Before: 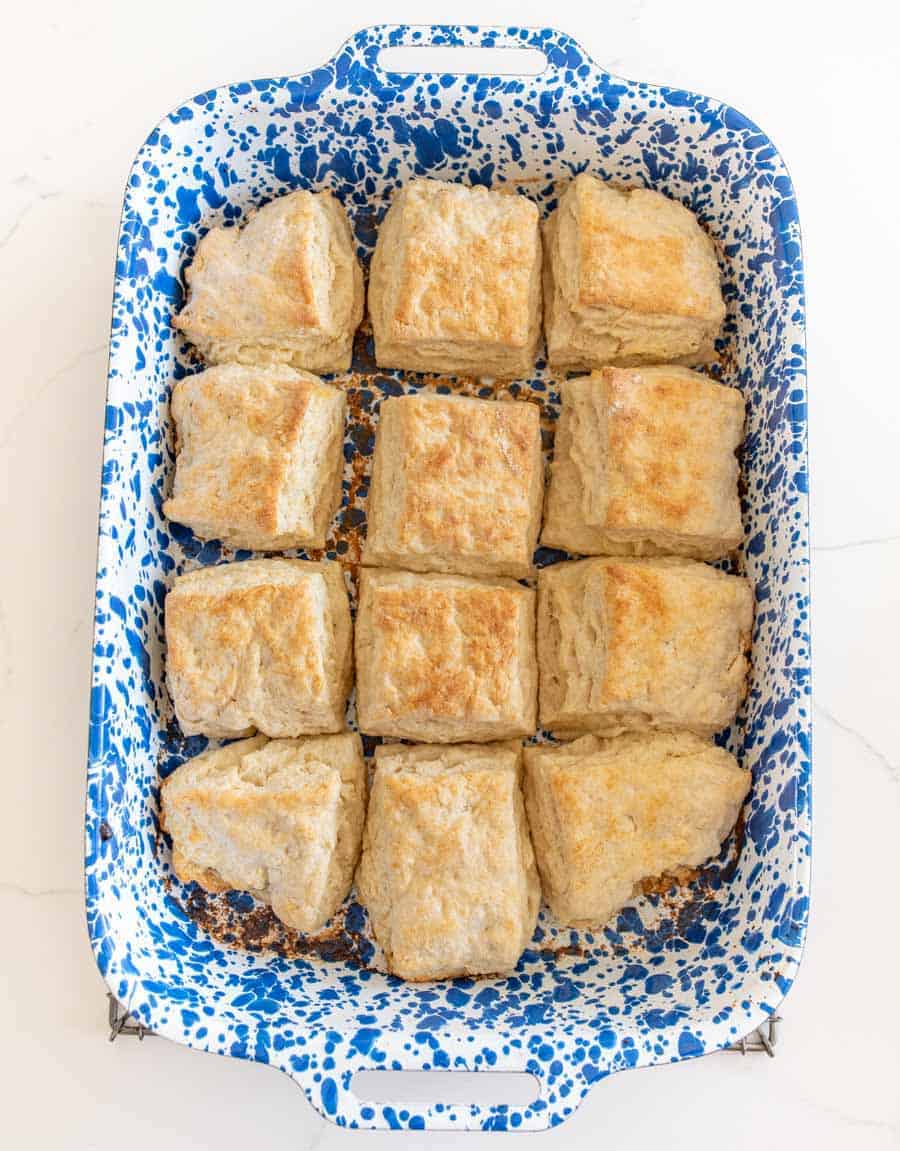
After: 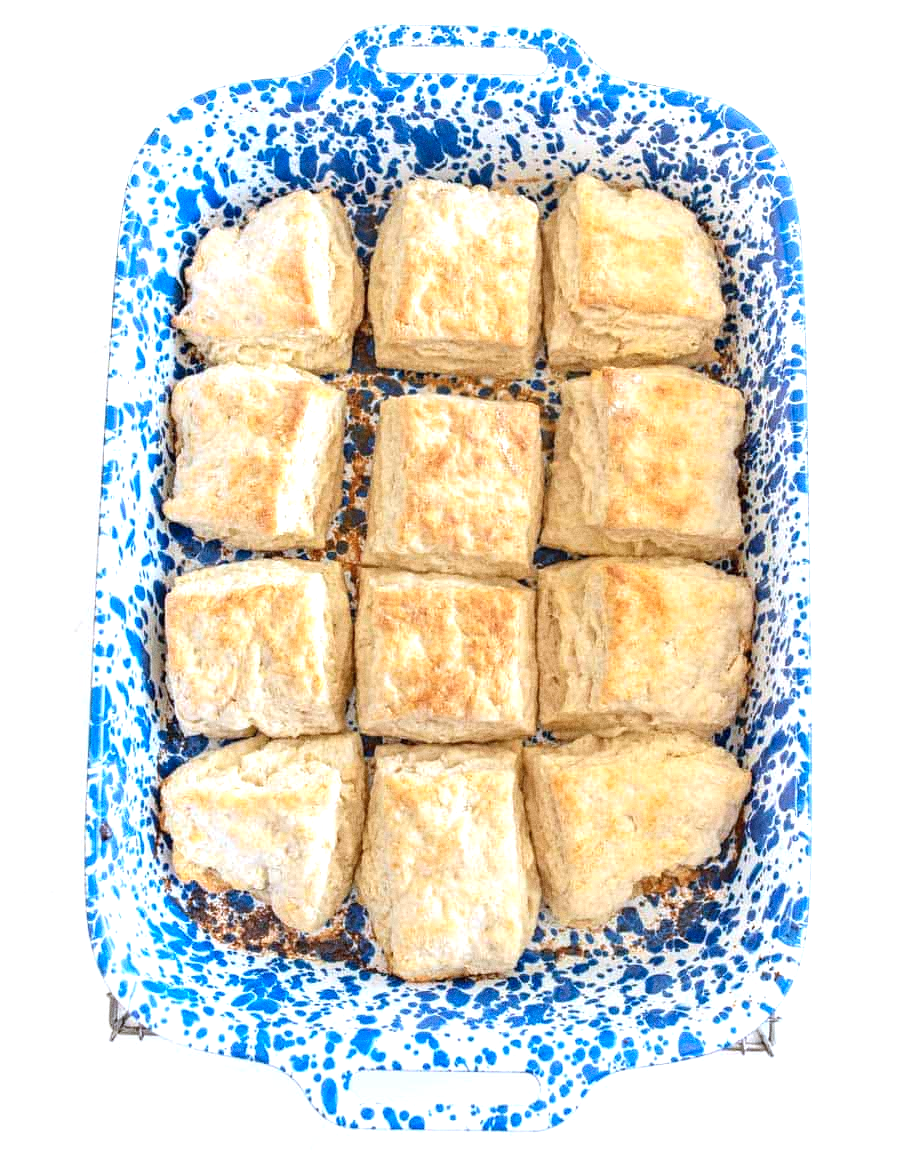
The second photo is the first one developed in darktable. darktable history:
grain: coarseness 3.21 ISO
exposure: black level correction 0, exposure 0.7 EV, compensate exposure bias true, compensate highlight preservation false
color calibration: x 0.37, y 0.382, temperature 4313.32 K
